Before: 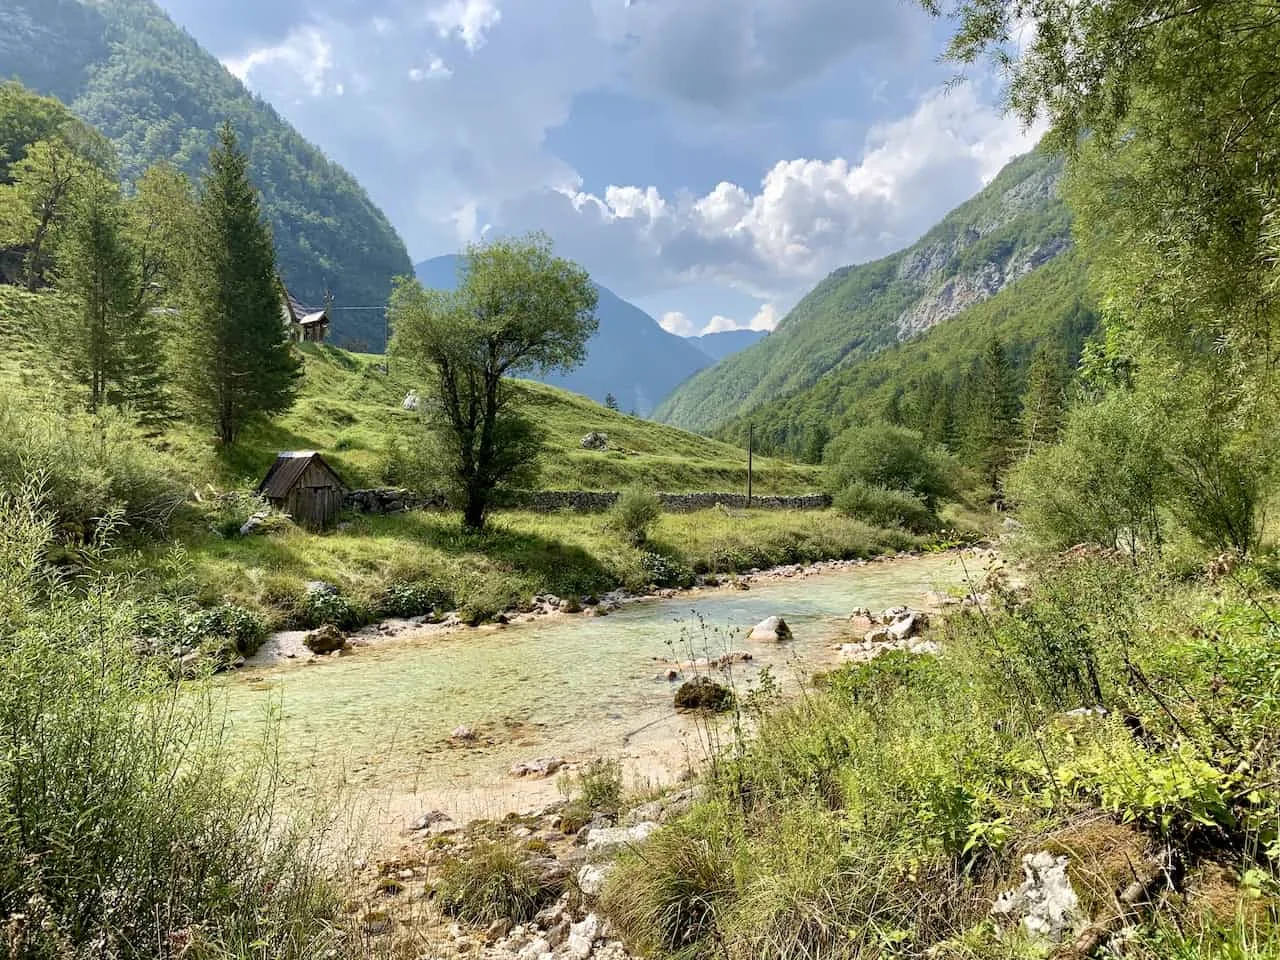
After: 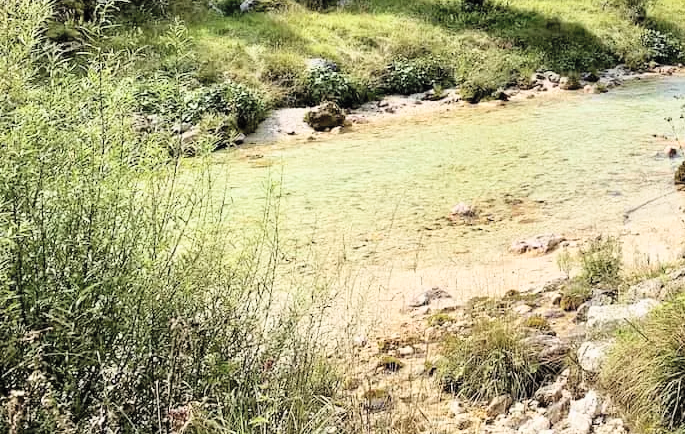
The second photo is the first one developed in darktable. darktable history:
crop and rotate: top 54.577%, right 46.448%, bottom 0.126%
filmic rgb: black relative exposure -9.42 EV, white relative exposure 3.03 EV, hardness 6.12
exposure: exposure 0.2 EV, compensate highlight preservation false
contrast brightness saturation: contrast 0.142, brightness 0.223
